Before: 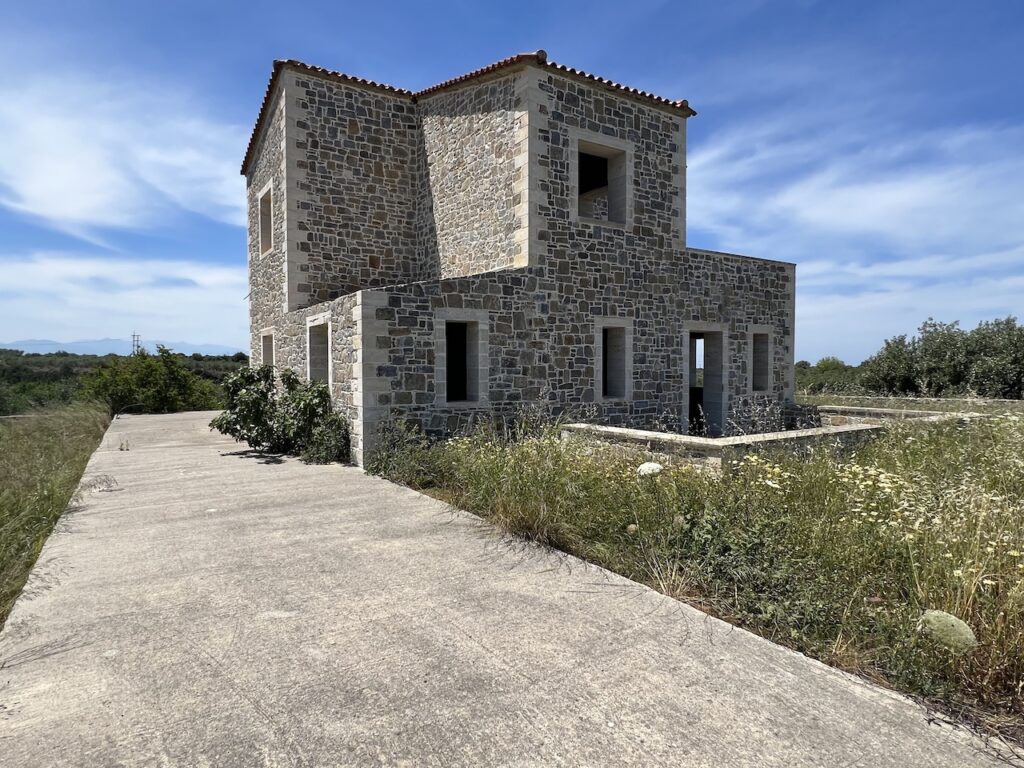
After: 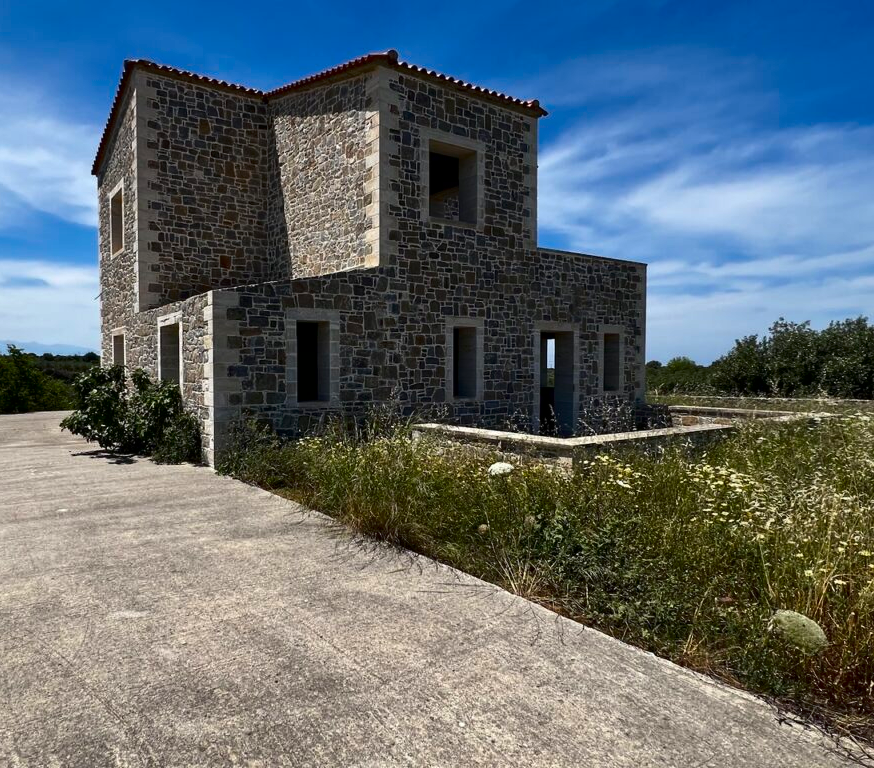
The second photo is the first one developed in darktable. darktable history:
crop and rotate: left 14.584%
contrast brightness saturation: contrast 0.1, brightness -0.26, saturation 0.14
rgb levels: preserve colors max RGB
